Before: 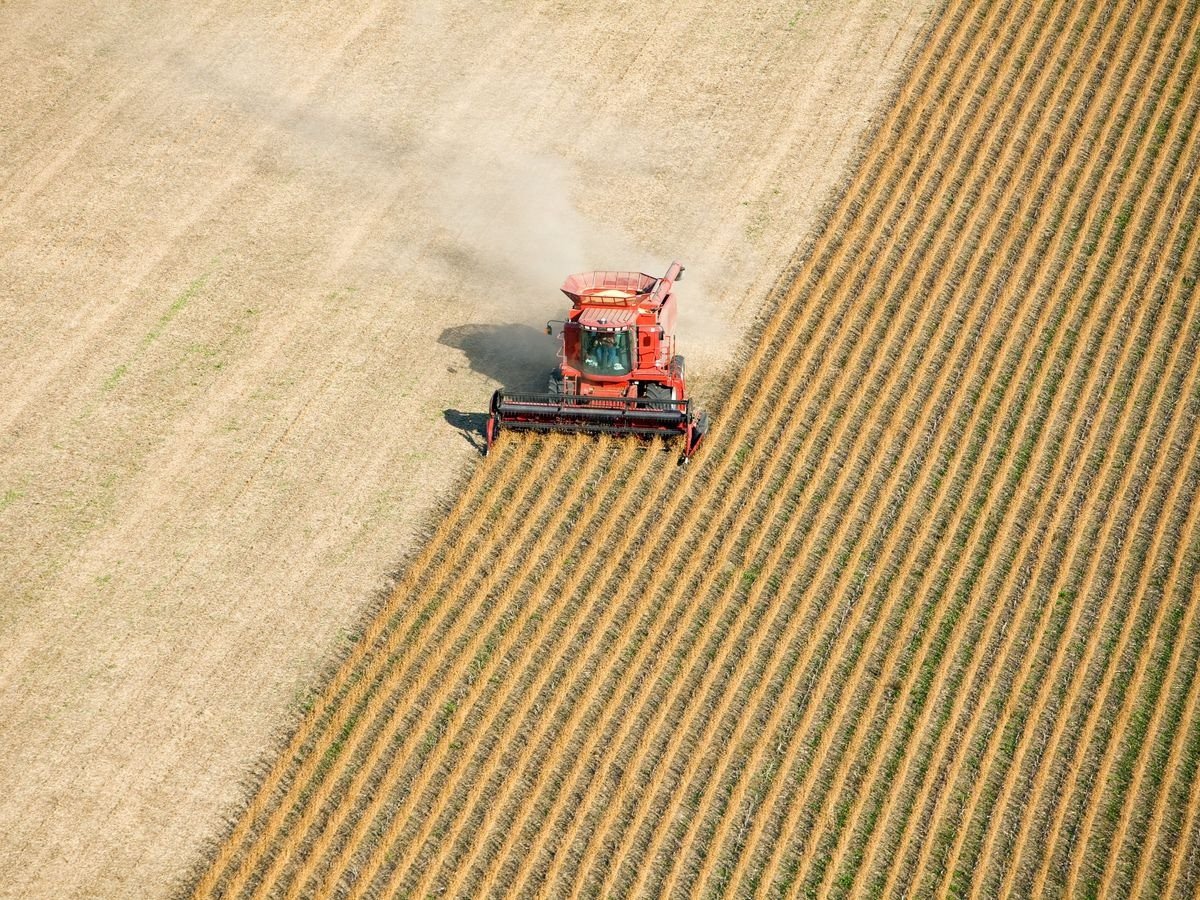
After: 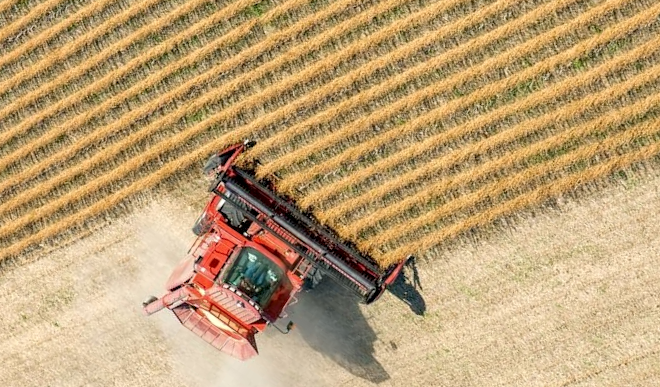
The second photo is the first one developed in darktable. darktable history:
crop and rotate: angle 146.87°, left 9.223%, top 15.662%, right 4.523%, bottom 16.957%
local contrast: on, module defaults
